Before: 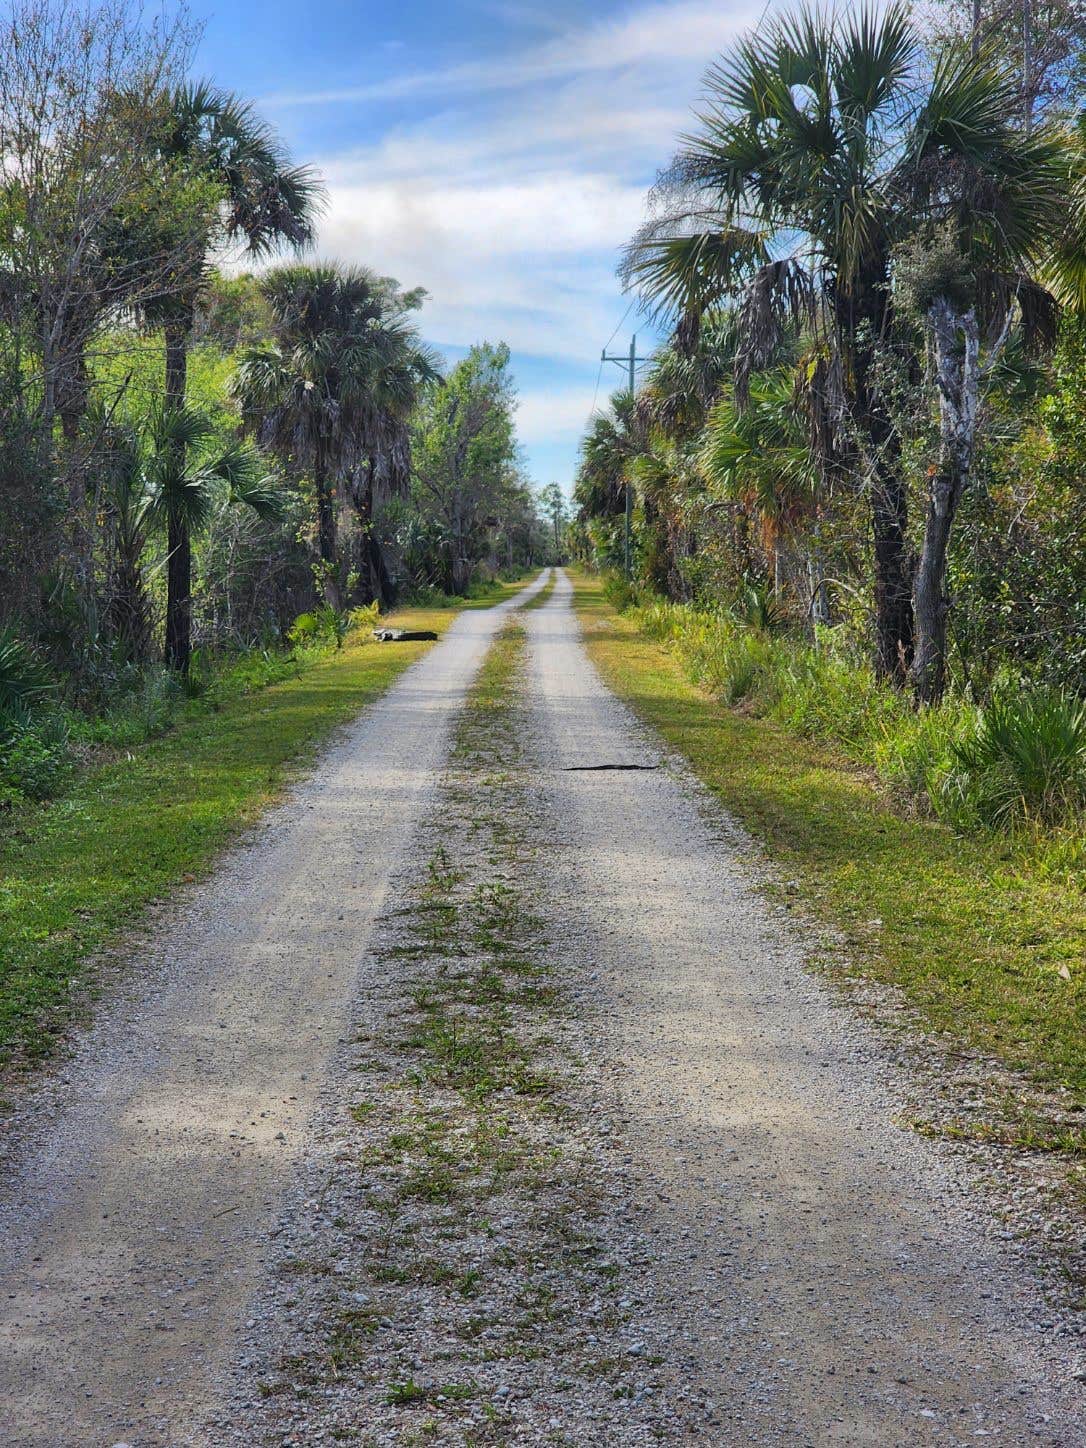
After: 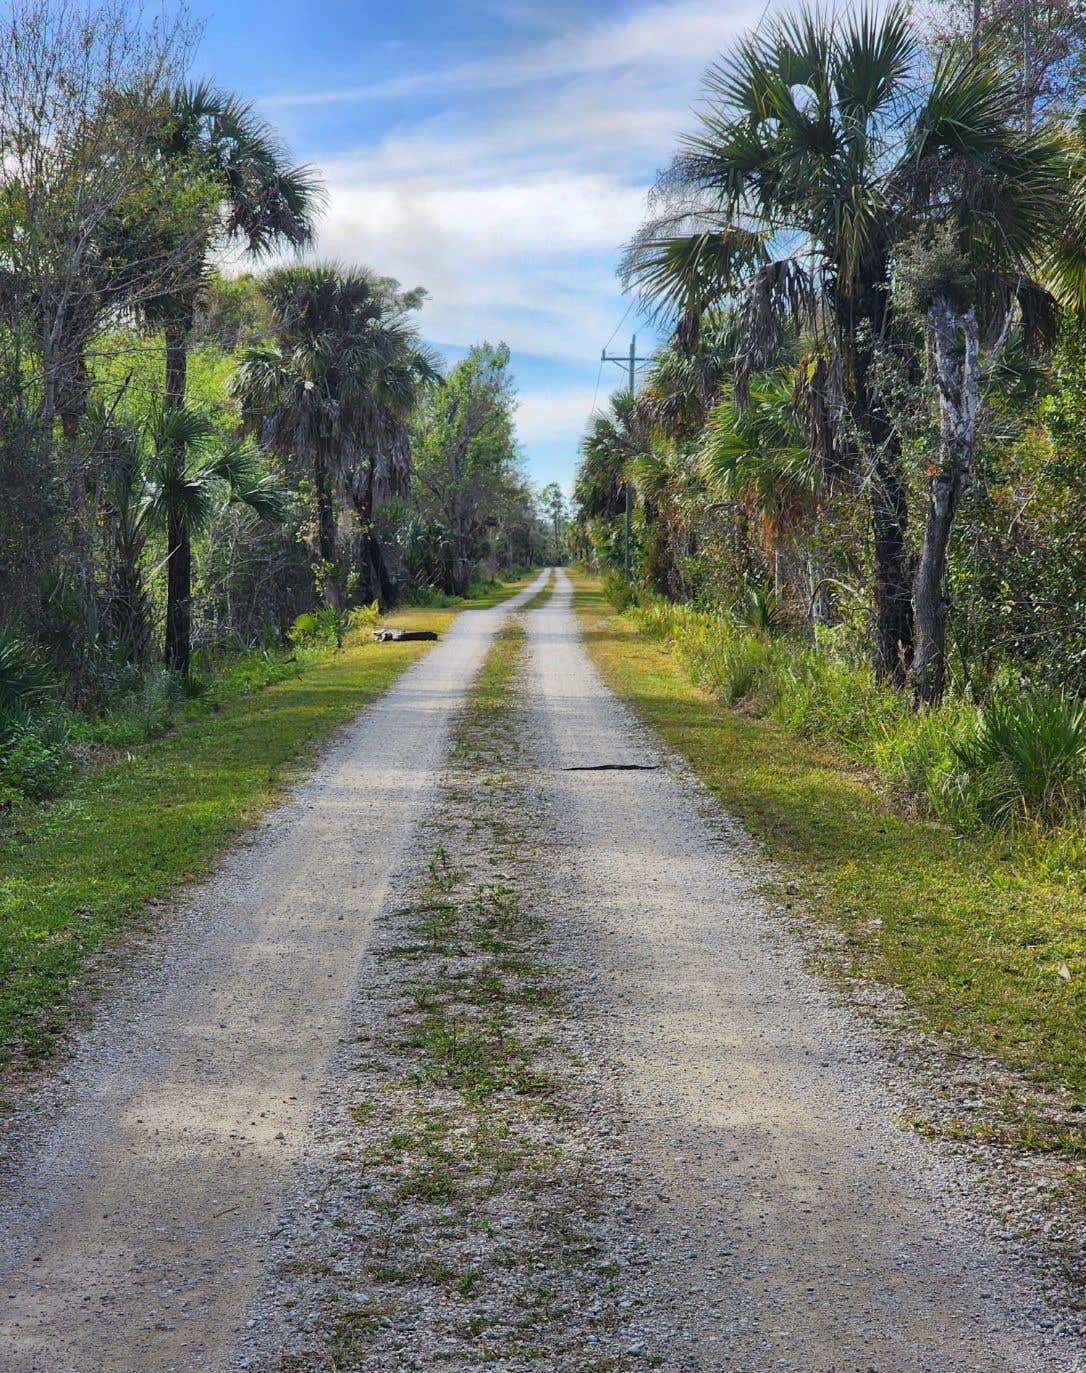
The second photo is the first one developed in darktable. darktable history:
crop and rotate: top 0.005%, bottom 5.143%
